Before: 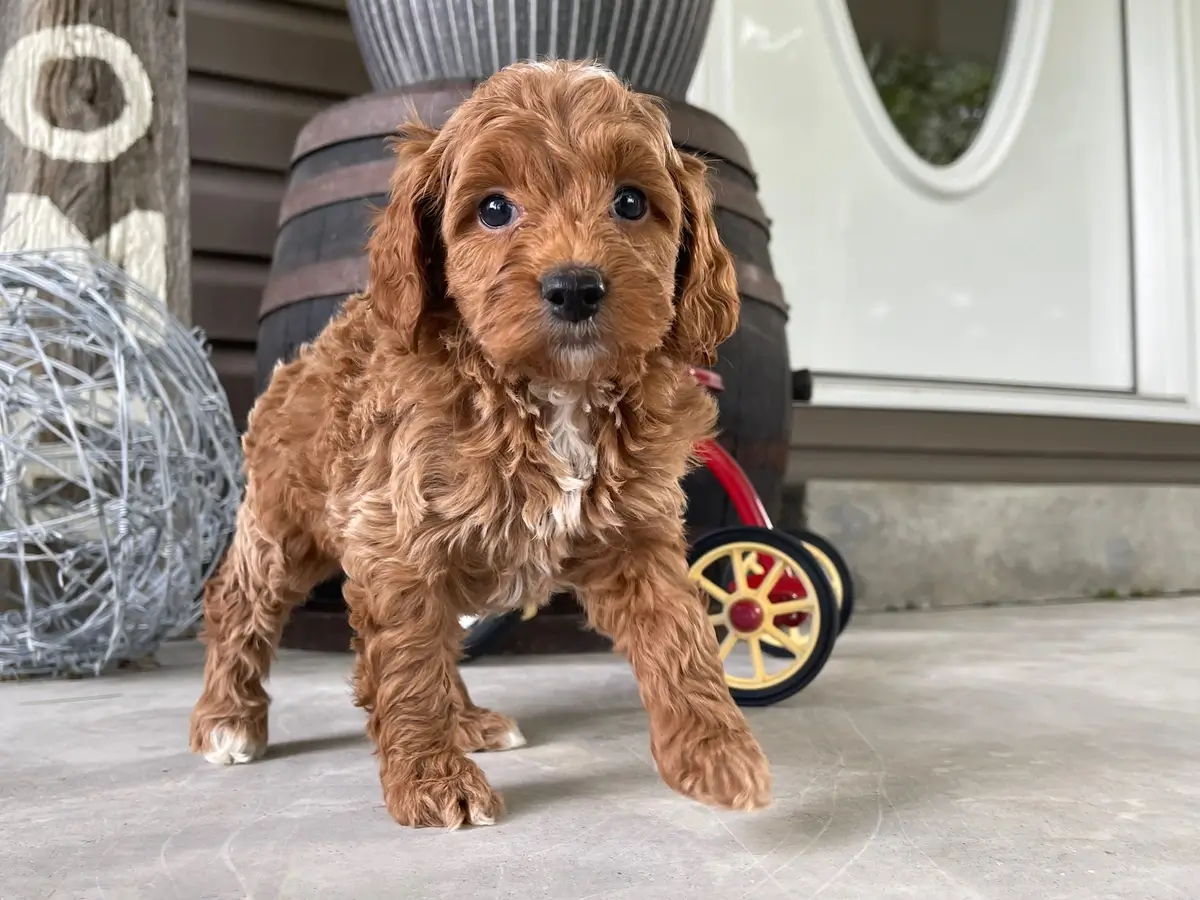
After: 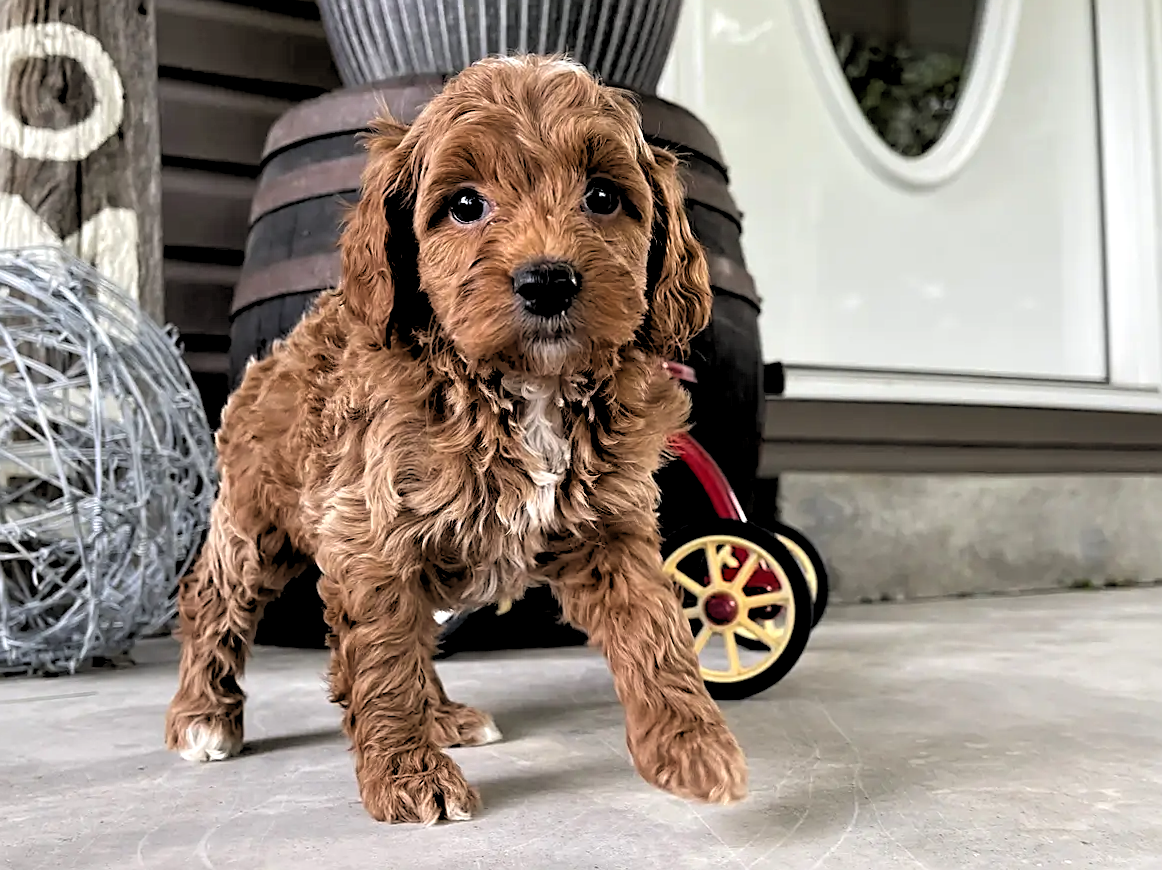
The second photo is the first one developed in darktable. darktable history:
rgb levels: levels [[0.034, 0.472, 0.904], [0, 0.5, 1], [0, 0.5, 1]]
crop: left 1.743%, right 0.268%, bottom 2.011%
rotate and perspective: rotation -0.45°, automatic cropping original format, crop left 0.008, crop right 0.992, crop top 0.012, crop bottom 0.988
sharpen: on, module defaults
